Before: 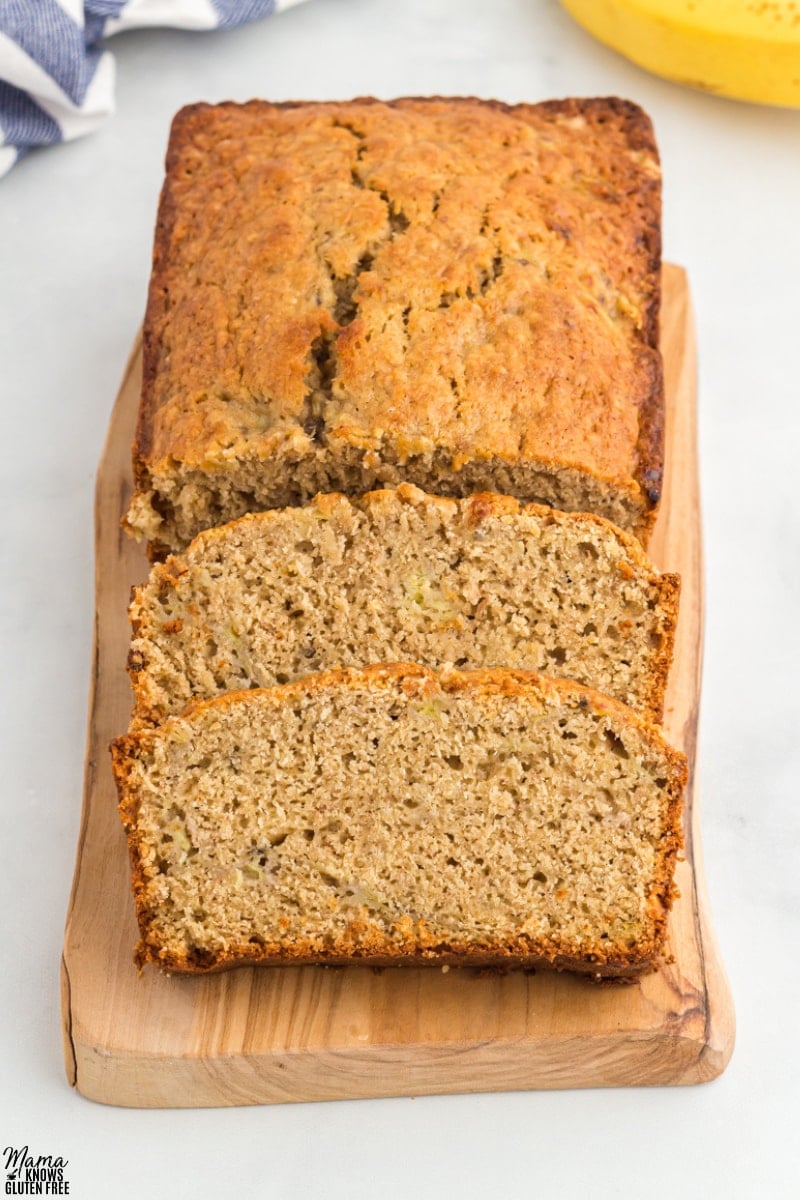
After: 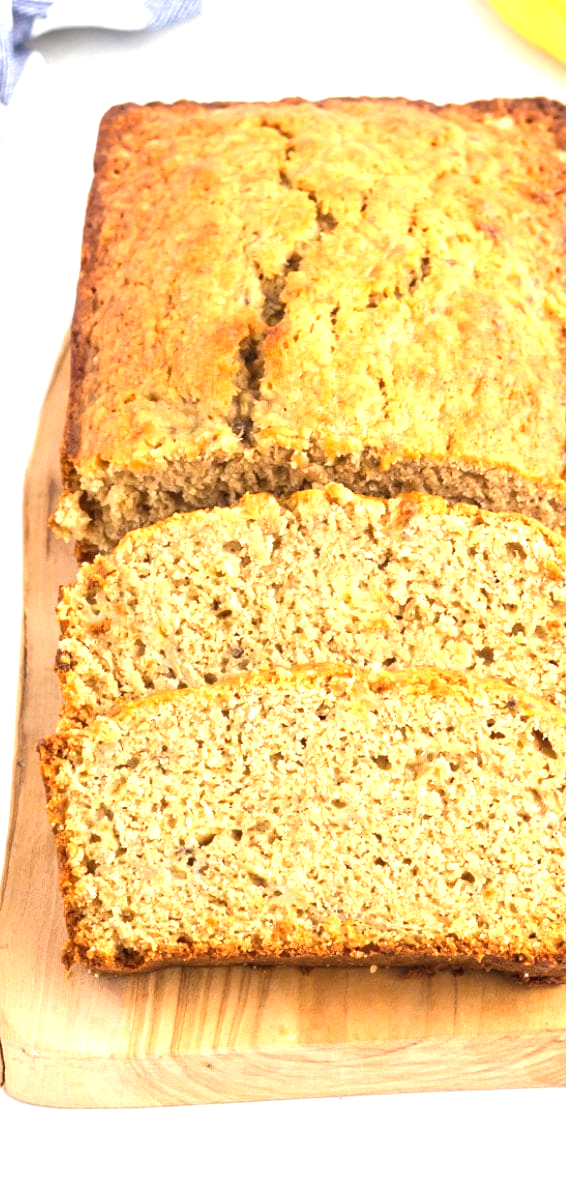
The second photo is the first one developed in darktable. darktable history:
exposure: black level correction 0, exposure 1.198 EV, compensate exposure bias true, compensate highlight preservation false
crop and rotate: left 9.061%, right 20.142%
